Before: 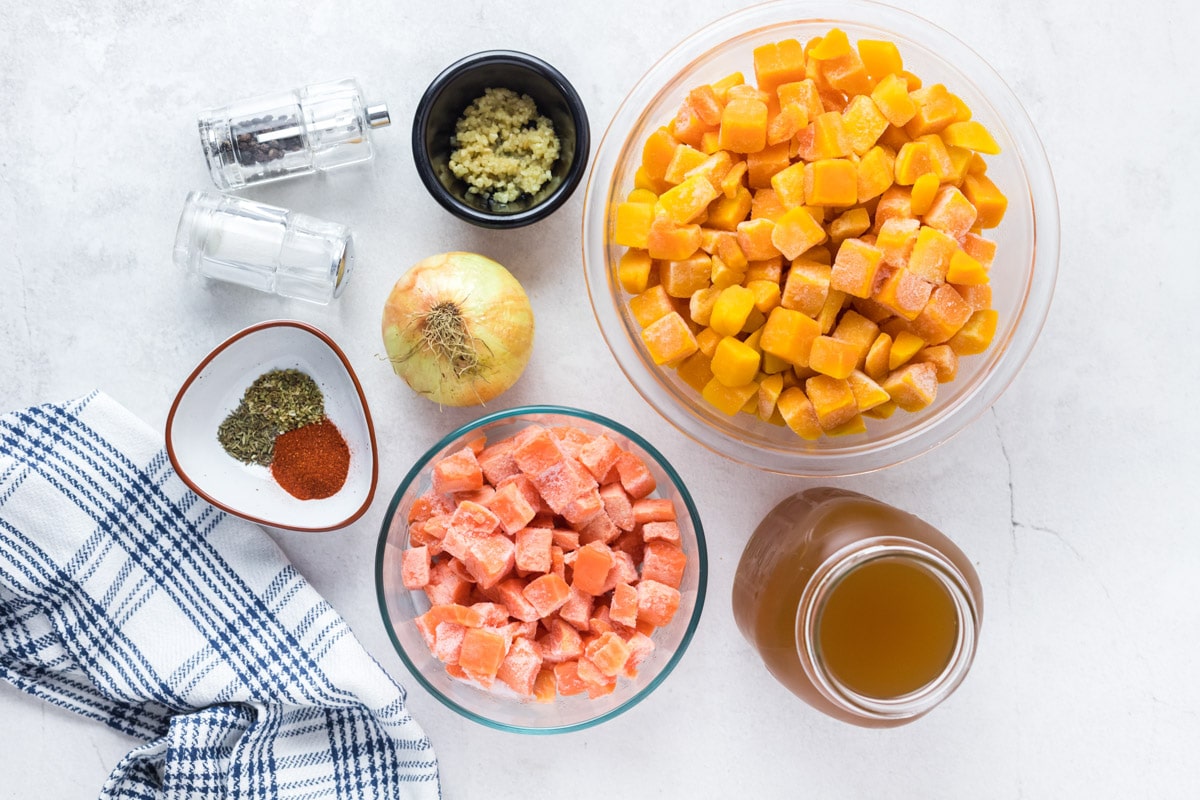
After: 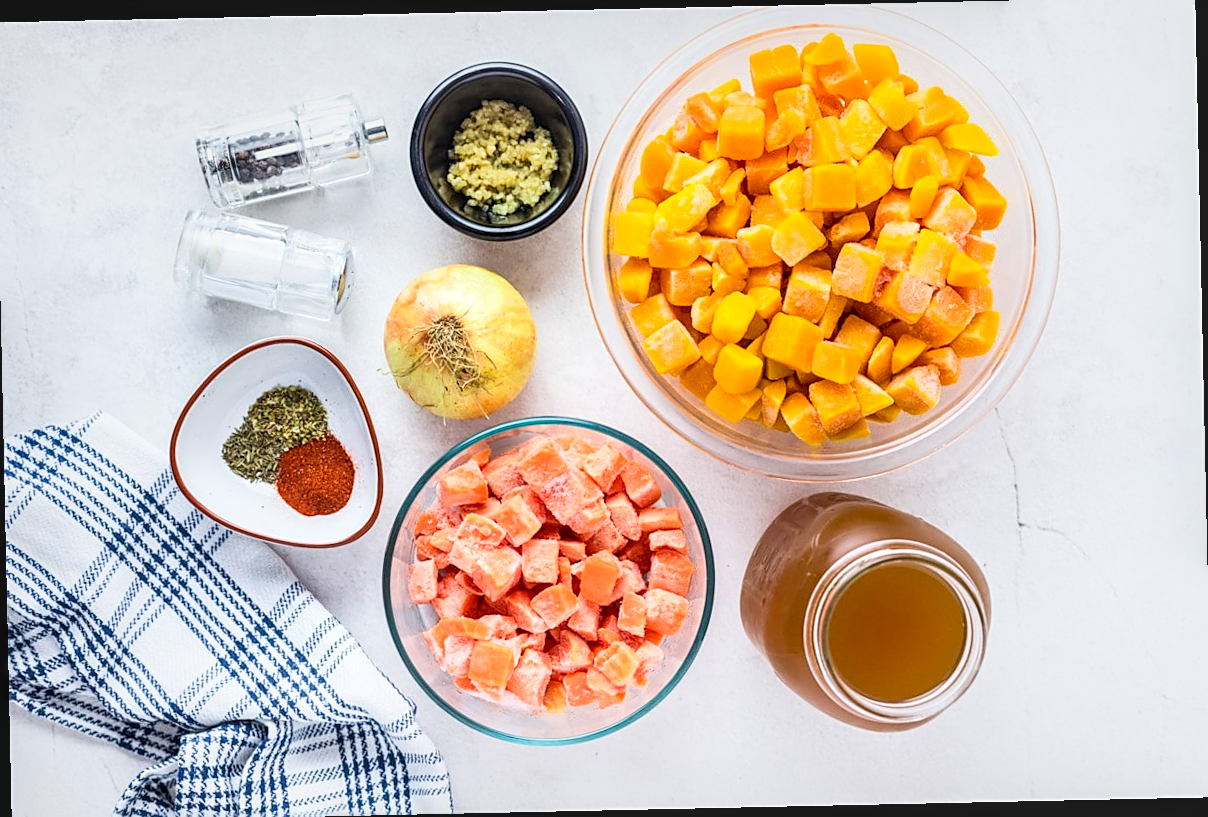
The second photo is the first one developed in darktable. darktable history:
rotate and perspective: rotation -1.24°, automatic cropping off
sharpen: on, module defaults
crop: left 0.434%, top 0.485%, right 0.244%, bottom 0.386%
contrast brightness saturation: contrast 0.2, brightness 0.16, saturation 0.22
local contrast: detail 130%
